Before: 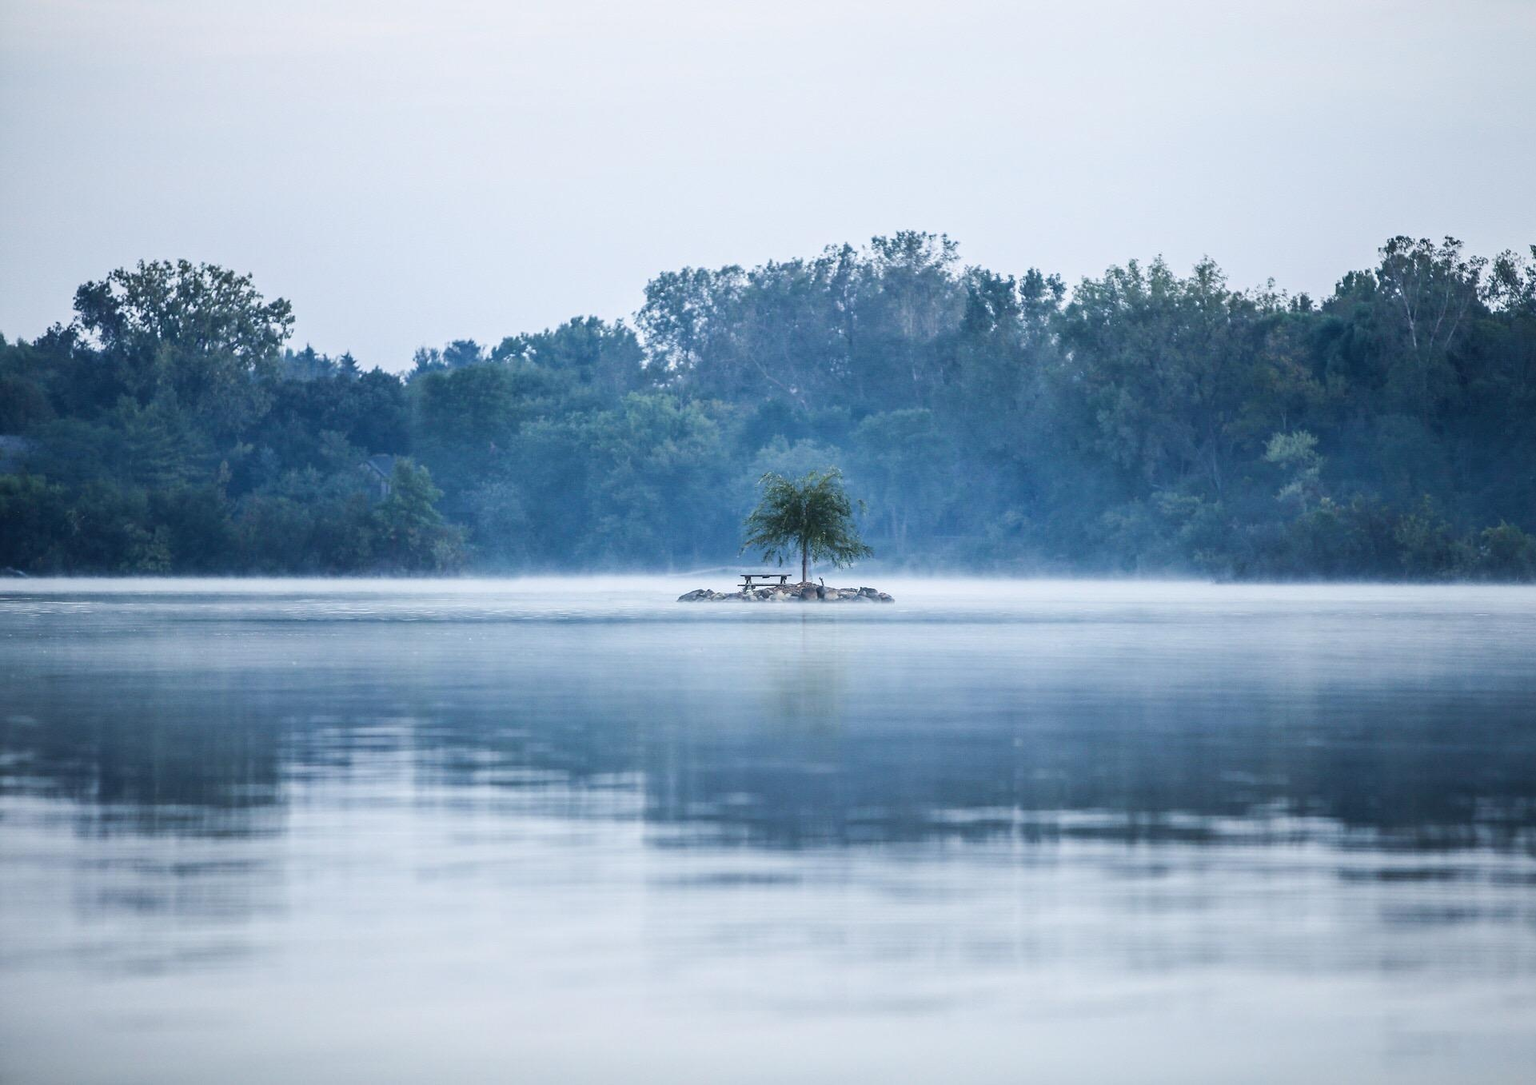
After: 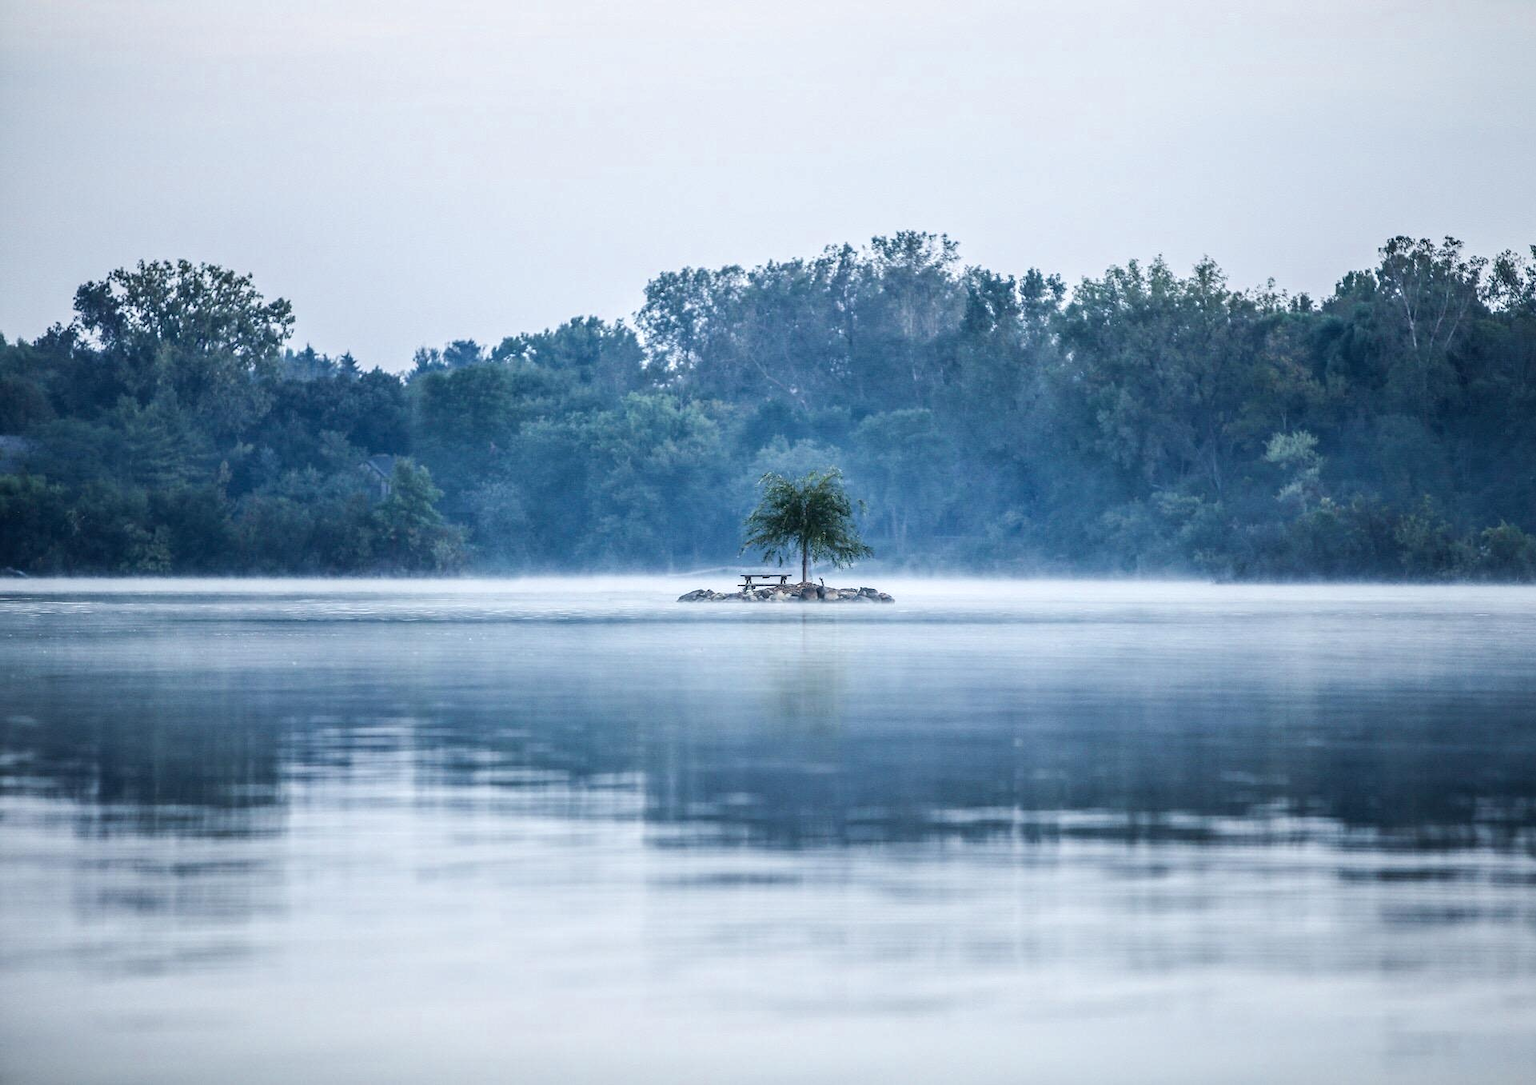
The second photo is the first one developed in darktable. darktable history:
local contrast: detail 130%
color zones: curves: ch0 [(0.11, 0.396) (0.195, 0.36) (0.25, 0.5) (0.303, 0.412) (0.357, 0.544) (0.75, 0.5) (0.967, 0.328)]; ch1 [(0, 0.468) (0.112, 0.512) (0.202, 0.6) (0.25, 0.5) (0.307, 0.352) (0.357, 0.544) (0.75, 0.5) (0.963, 0.524)]
